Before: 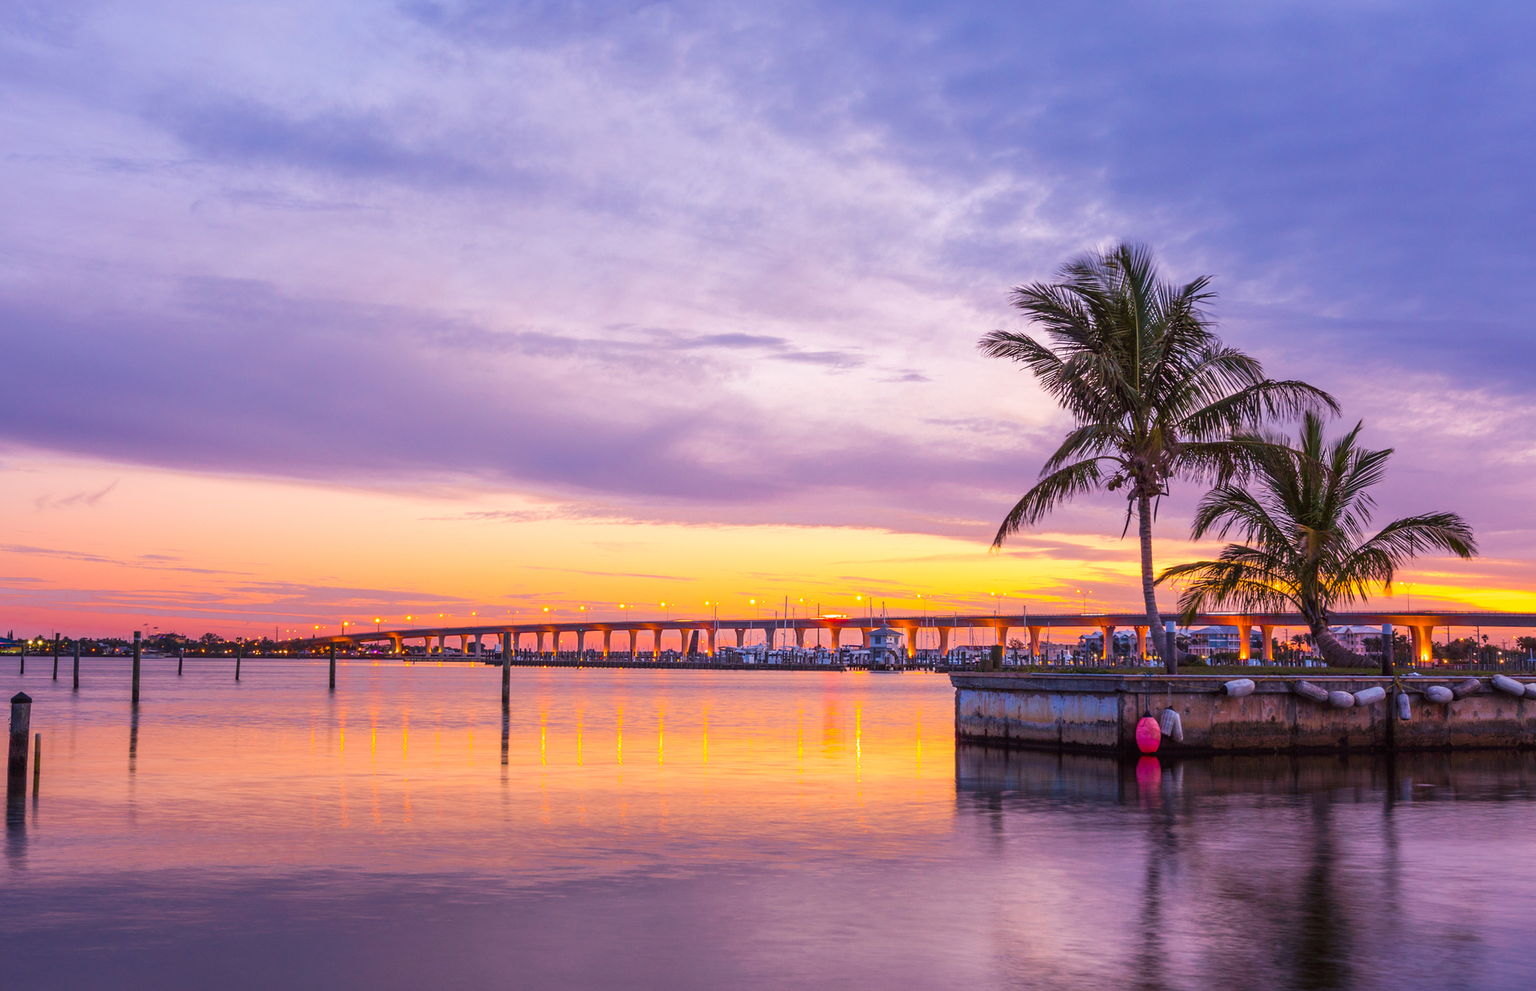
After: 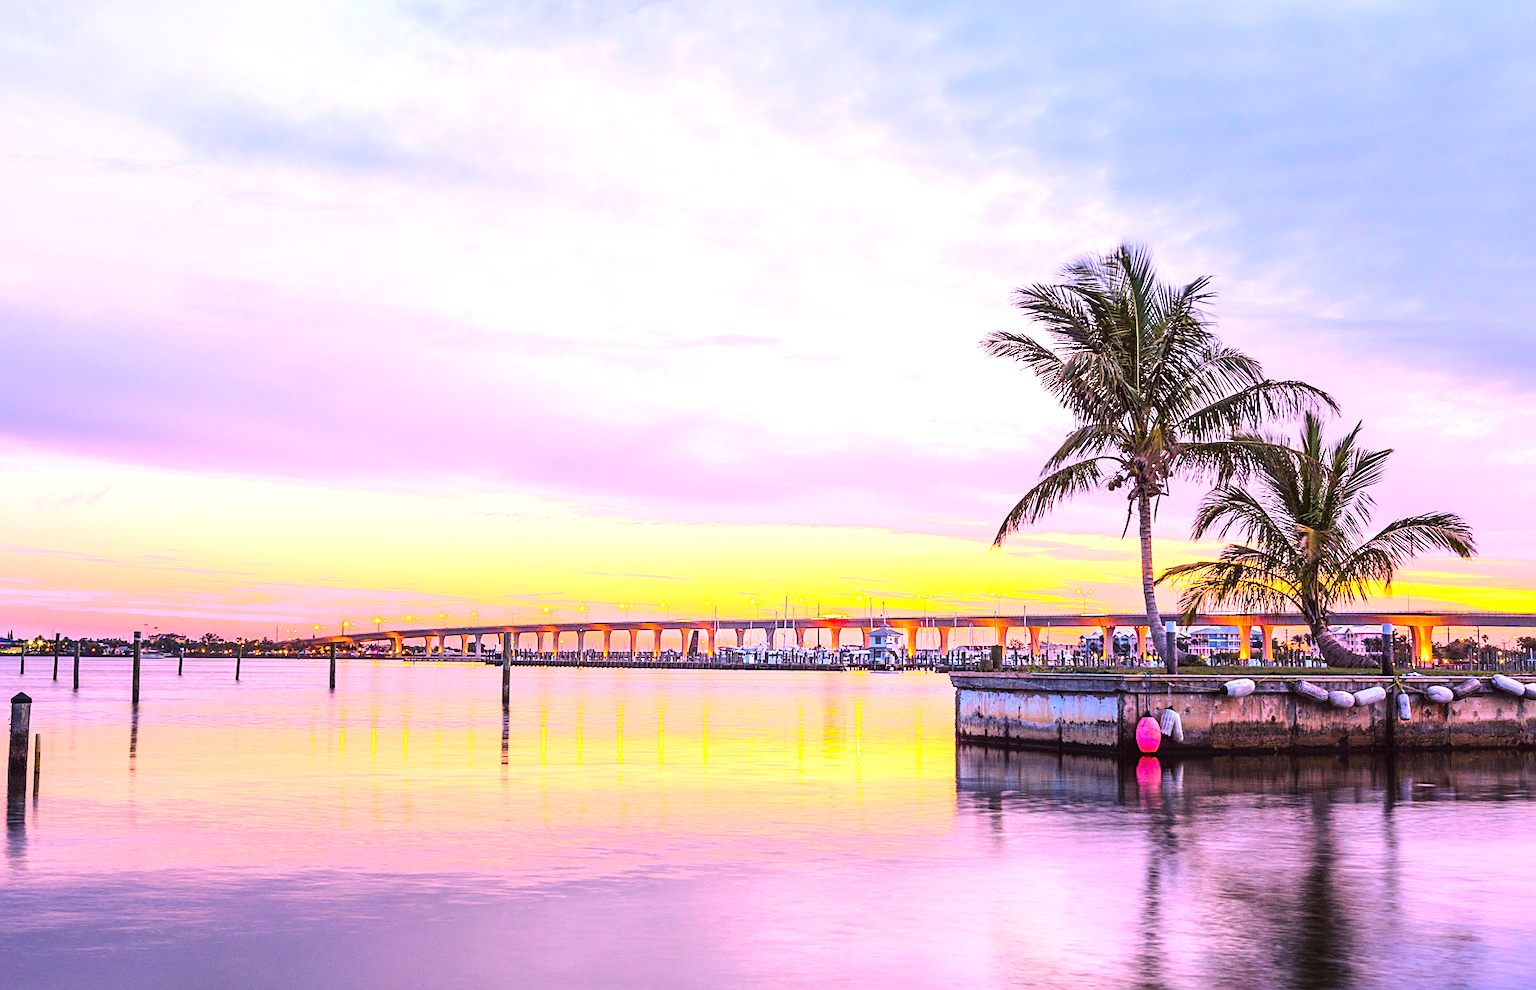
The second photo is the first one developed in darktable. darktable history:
sharpen: on, module defaults
exposure: black level correction 0, exposure 1.2 EV, compensate highlight preservation false
base curve: curves: ch0 [(0, 0) (0.032, 0.025) (0.121, 0.166) (0.206, 0.329) (0.605, 0.79) (1, 1)]
